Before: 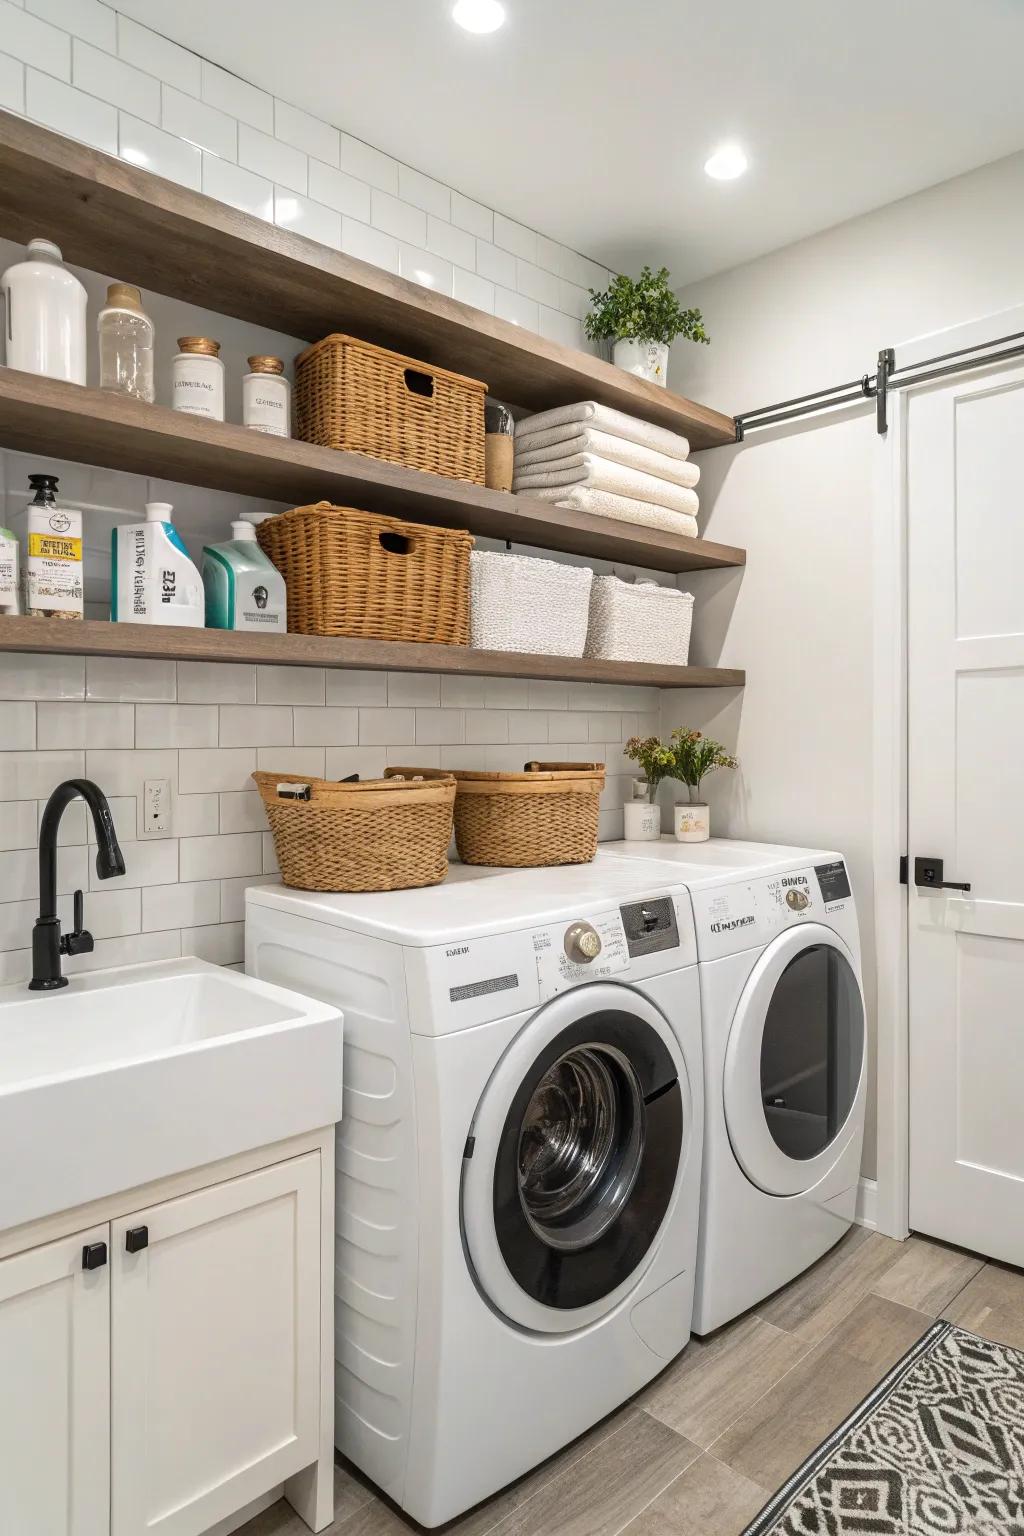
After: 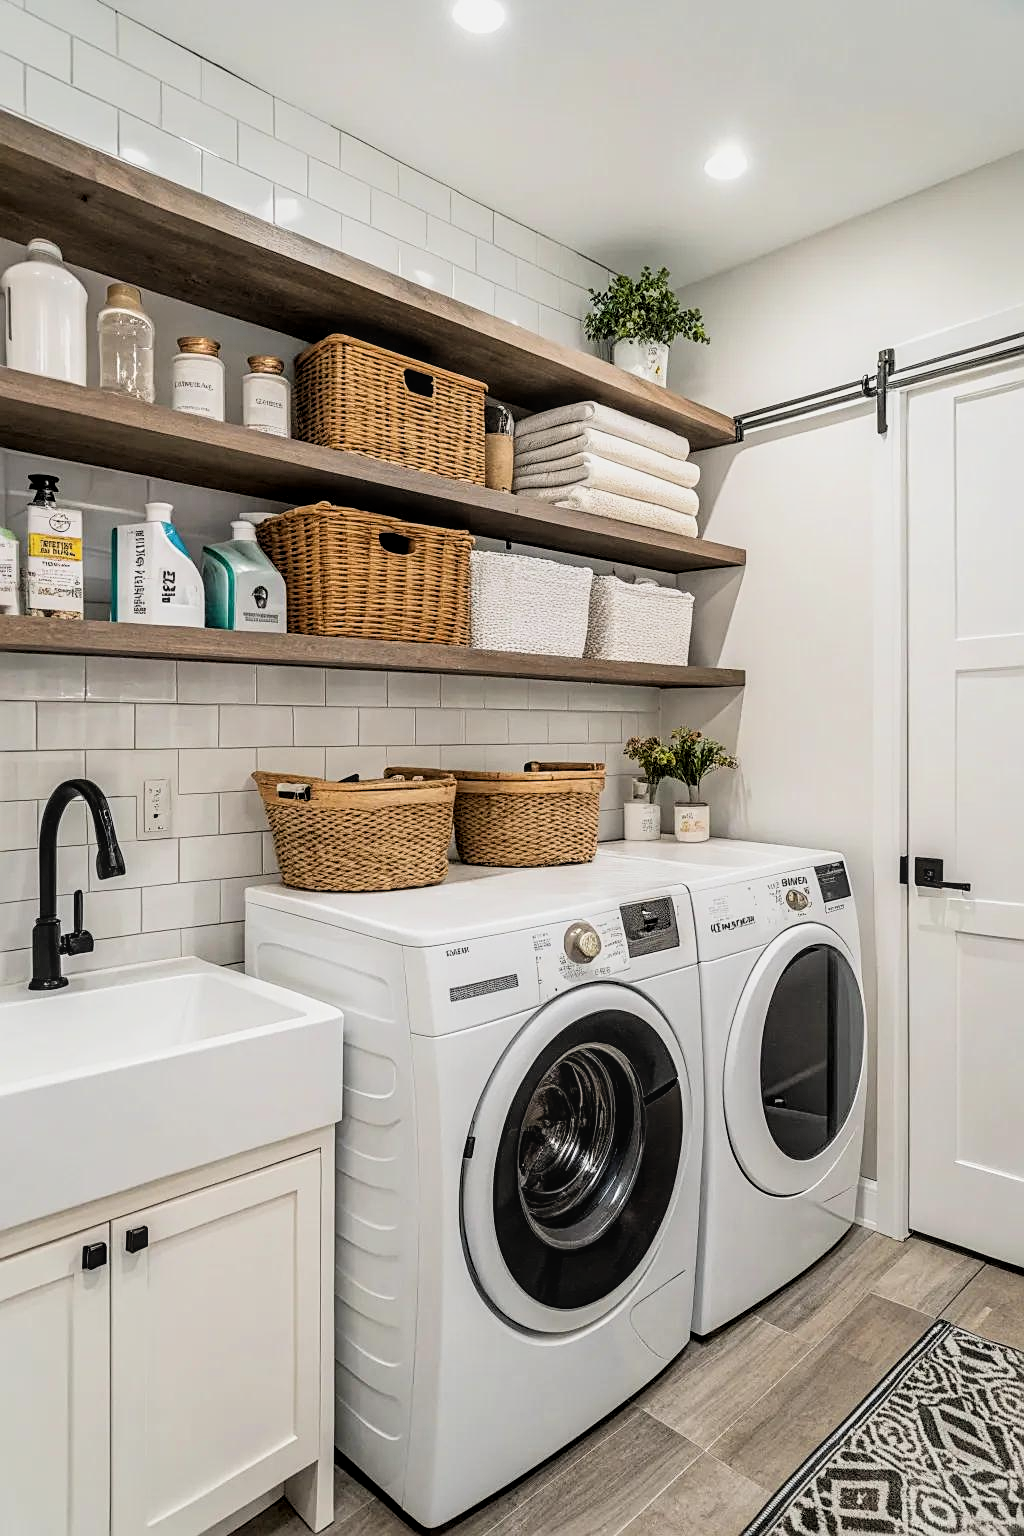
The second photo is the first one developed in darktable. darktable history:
filmic rgb: middle gray luminance 12.88%, black relative exposure -10.13 EV, white relative exposure 3.47 EV, target black luminance 0%, hardness 5.69, latitude 45.08%, contrast 1.224, highlights saturation mix 4.64%, shadows ↔ highlights balance 27.01%
sharpen: on, module defaults
local contrast: on, module defaults
